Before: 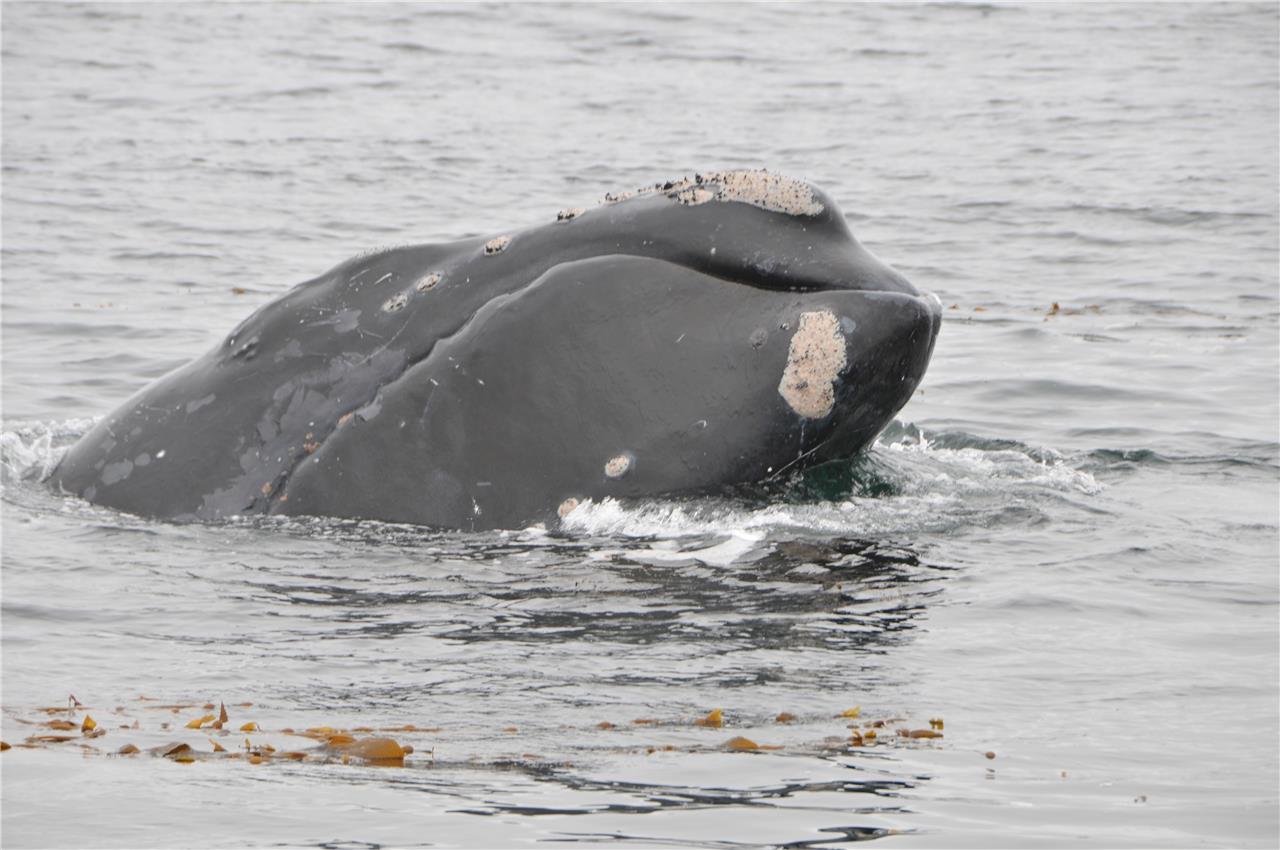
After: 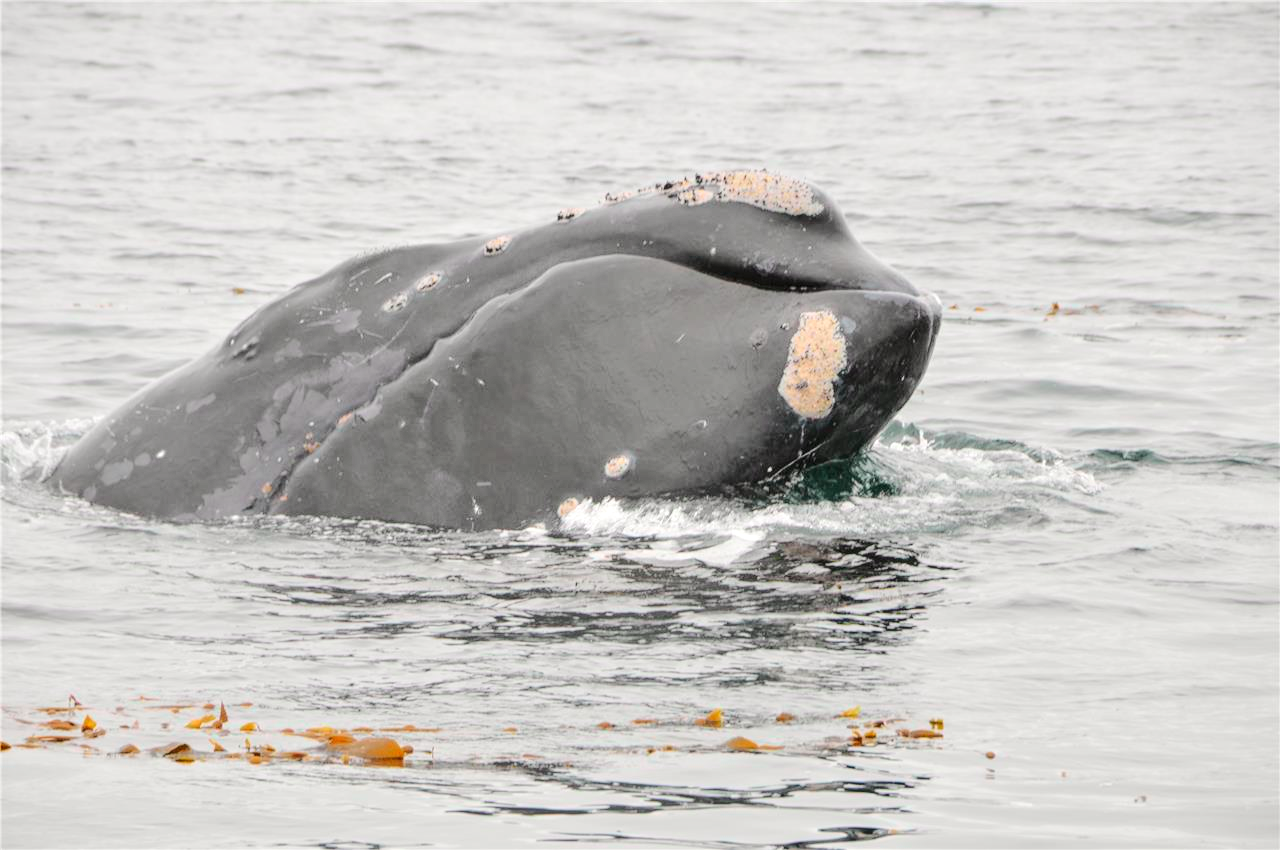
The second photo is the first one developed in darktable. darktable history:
local contrast: detail 130%
tone curve: curves: ch0 [(0, 0) (0.131, 0.135) (0.288, 0.372) (0.451, 0.608) (0.612, 0.739) (0.736, 0.832) (1, 1)]; ch1 [(0, 0) (0.392, 0.398) (0.487, 0.471) (0.496, 0.493) (0.519, 0.531) (0.557, 0.591) (0.581, 0.639) (0.622, 0.711) (1, 1)]; ch2 [(0, 0) (0.388, 0.344) (0.438, 0.425) (0.476, 0.482) (0.502, 0.508) (0.524, 0.531) (0.538, 0.58) (0.58, 0.621) (0.613, 0.679) (0.655, 0.738) (1, 1)], color space Lab, independent channels, preserve colors none
